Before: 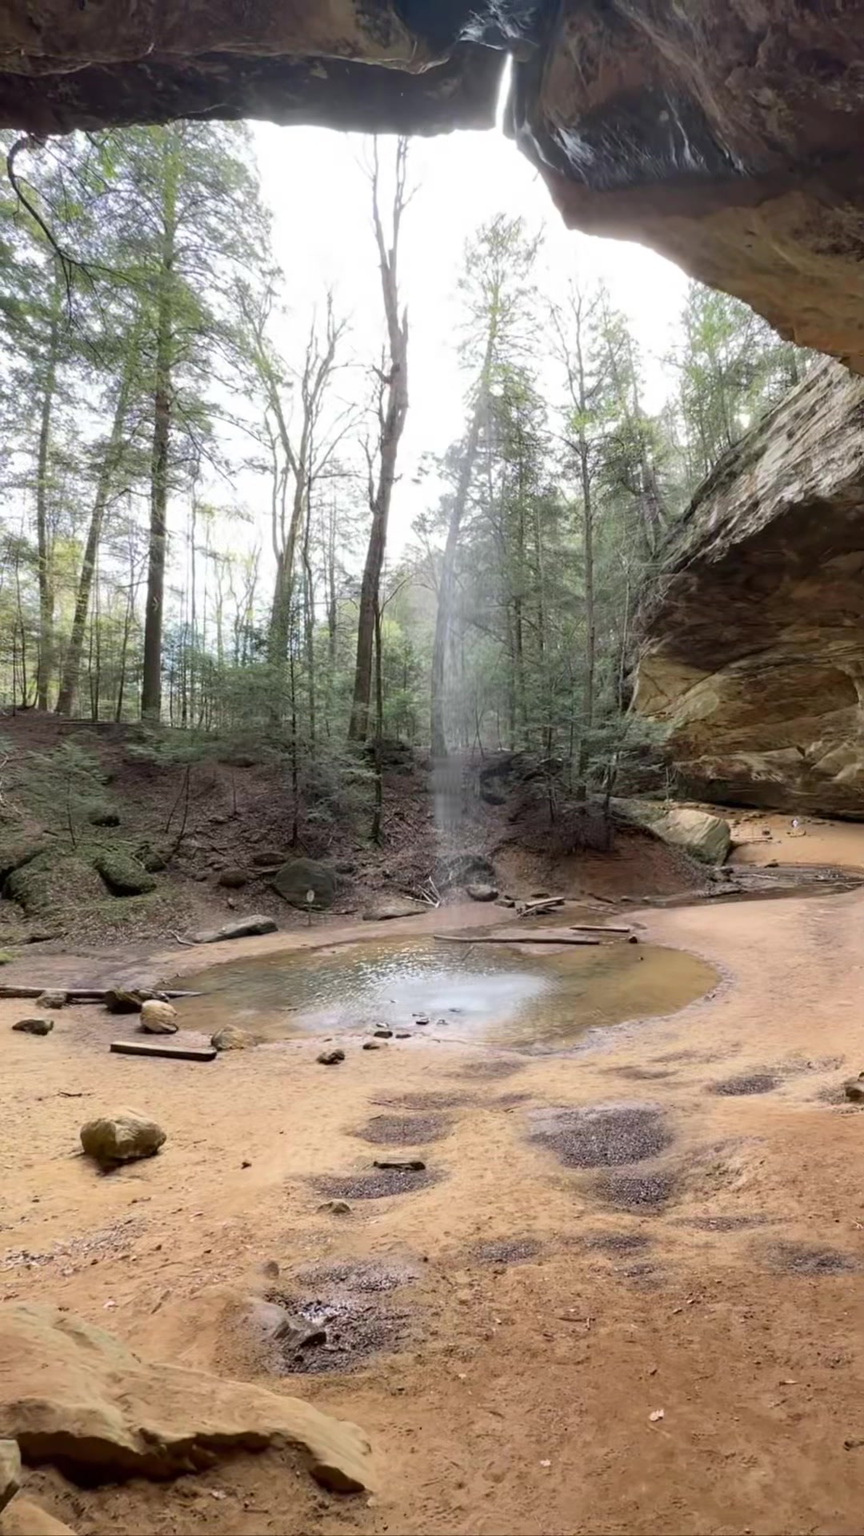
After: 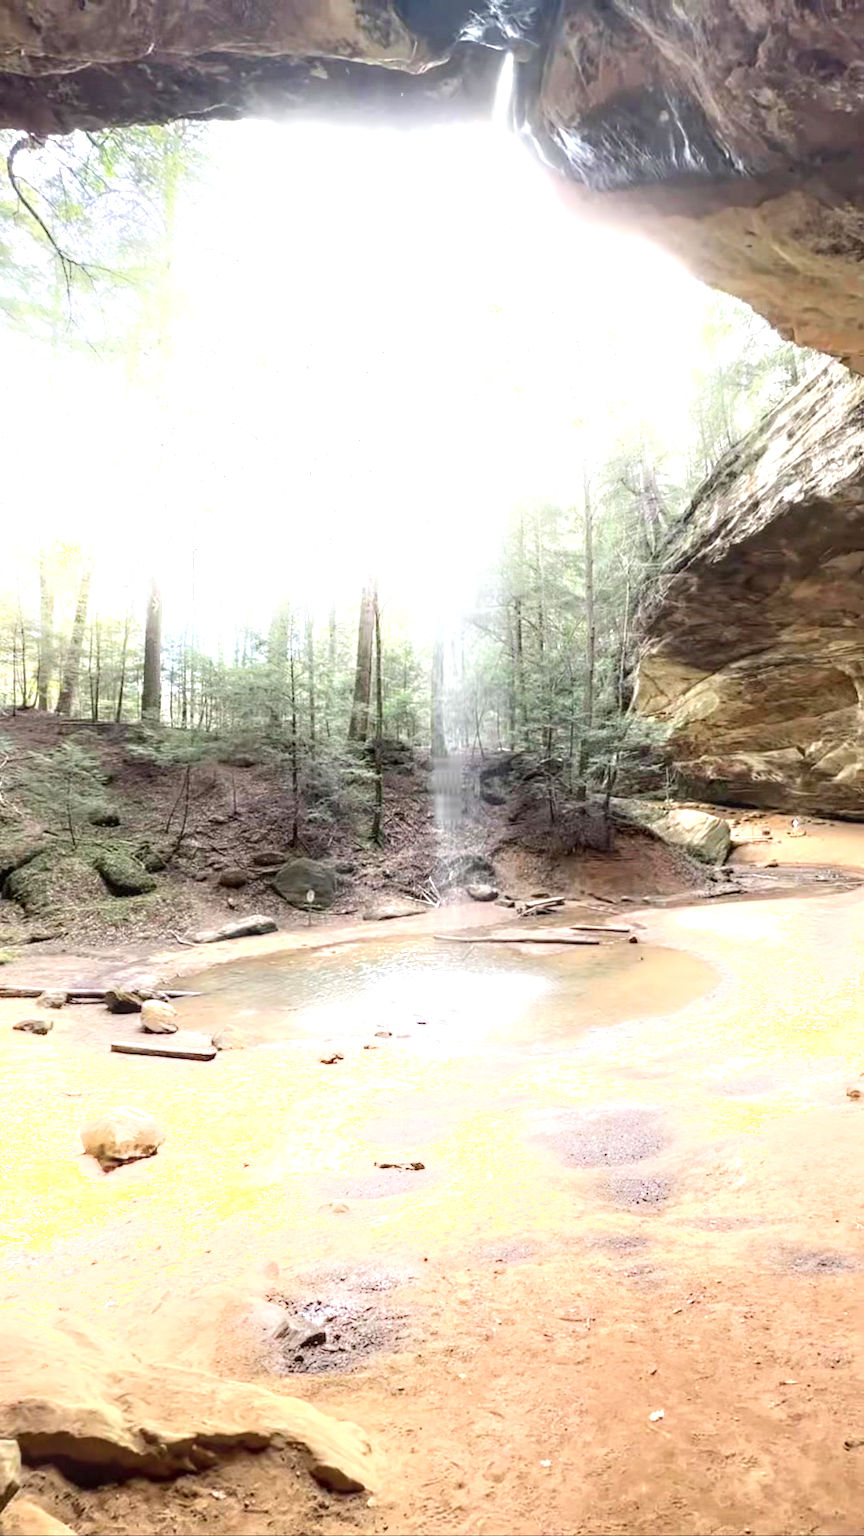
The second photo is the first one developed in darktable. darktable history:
local contrast: detail 130%
shadows and highlights: highlights 70.7, soften with gaussian
exposure: black level correction 0, exposure 1.1 EV, compensate exposure bias true, compensate highlight preservation false
